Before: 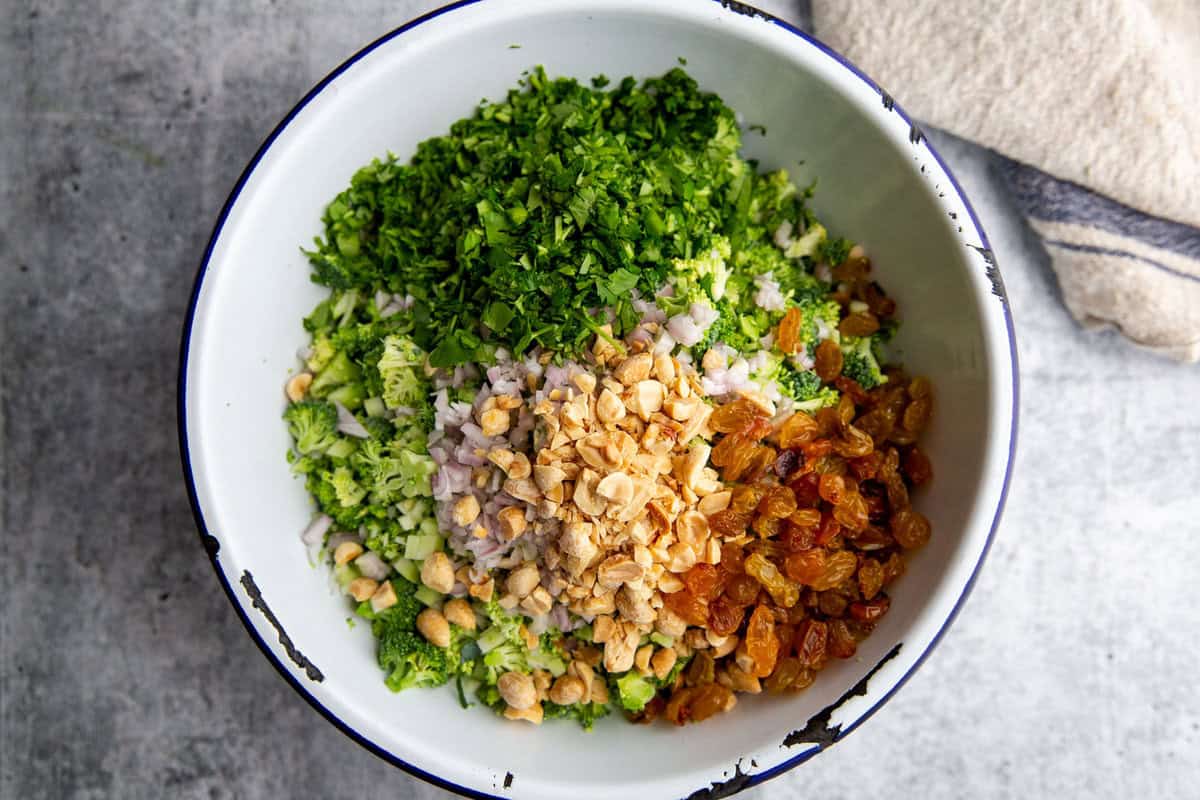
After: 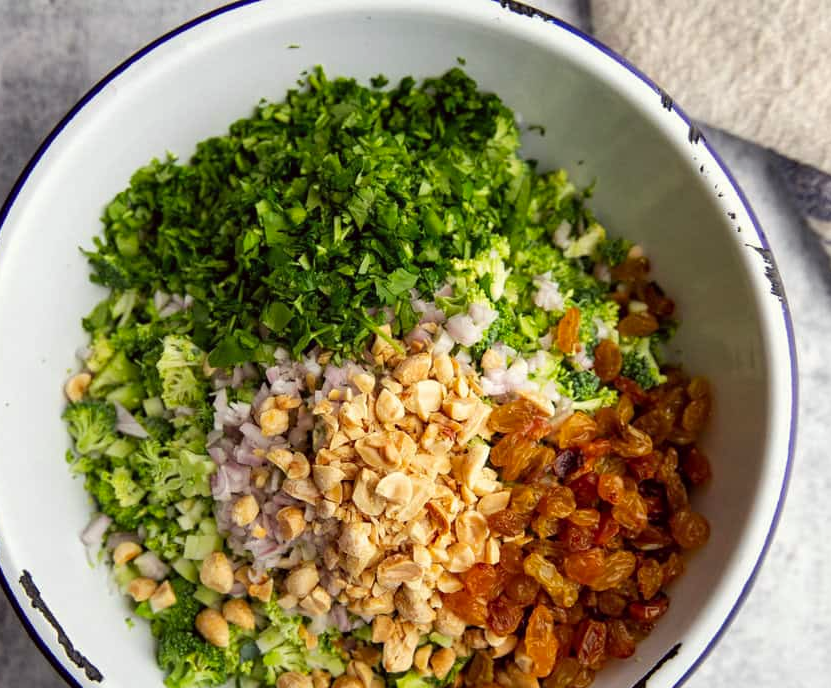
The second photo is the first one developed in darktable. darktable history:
color correction: highlights a* -0.95, highlights b* 4.5, shadows a* 3.55
crop: left 18.479%, right 12.2%, bottom 13.971%
